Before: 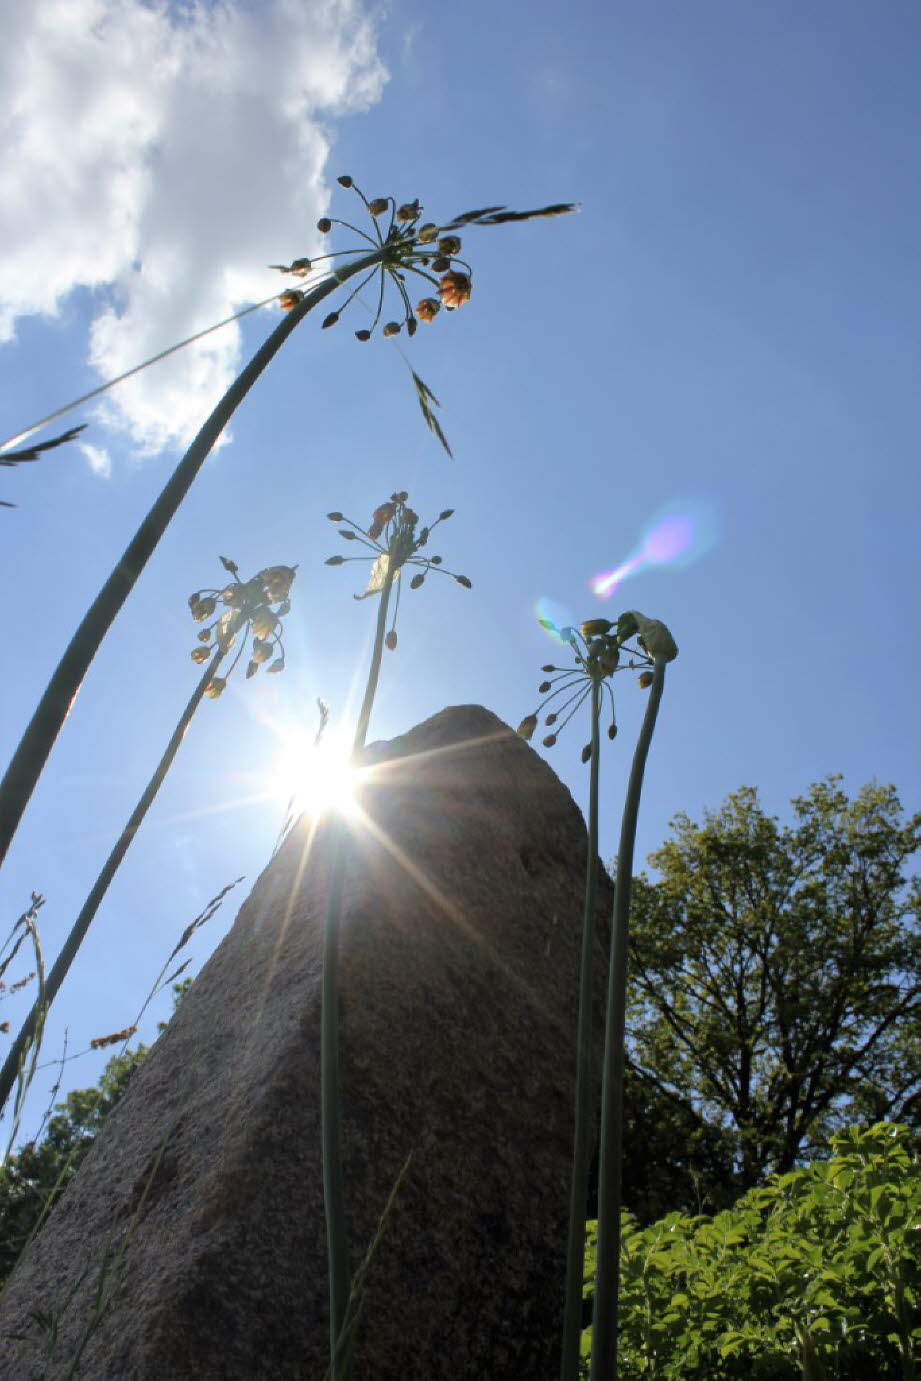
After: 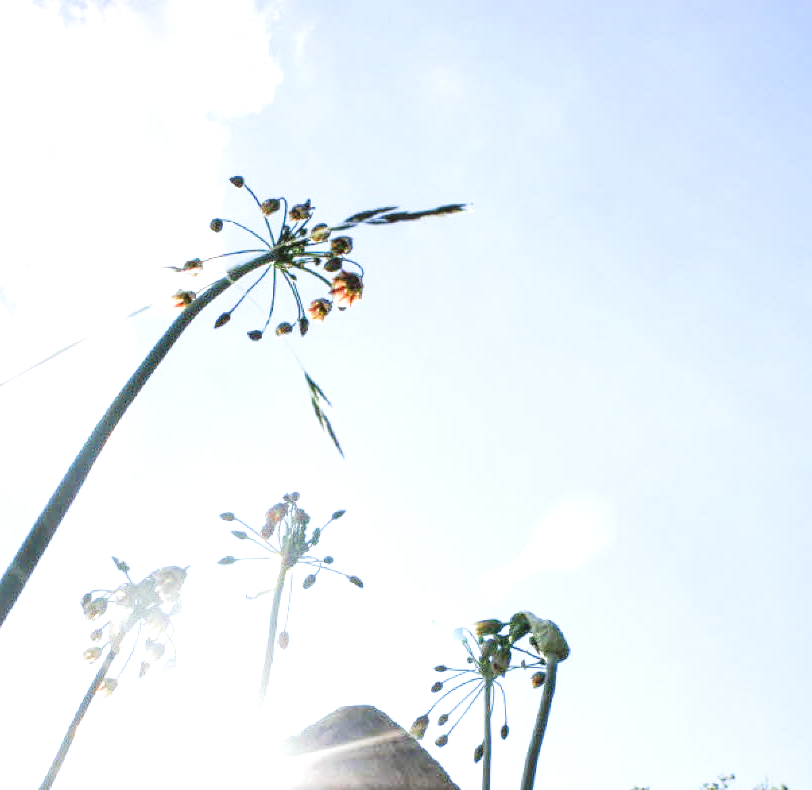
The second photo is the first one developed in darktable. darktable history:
filmic rgb: middle gray luminance 18.42%, black relative exposure -11.25 EV, white relative exposure 3.75 EV, threshold 6 EV, target black luminance 0%, hardness 5.87, latitude 57.4%, contrast 0.963, shadows ↔ highlights balance 49.98%, add noise in highlights 0, preserve chrominance luminance Y, color science v3 (2019), use custom middle-gray values true, iterations of high-quality reconstruction 0, contrast in highlights soft, enable highlight reconstruction true
local contrast: highlights 79%, shadows 56%, detail 175%, midtone range 0.428
exposure: black level correction 0, exposure 1.45 EV, compensate exposure bias true, compensate highlight preservation false
tone curve: curves: ch0 [(0, 0) (0.003, 0.203) (0.011, 0.203) (0.025, 0.21) (0.044, 0.22) (0.069, 0.231) (0.1, 0.243) (0.136, 0.255) (0.177, 0.277) (0.224, 0.305) (0.277, 0.346) (0.335, 0.412) (0.399, 0.492) (0.468, 0.571) (0.543, 0.658) (0.623, 0.75) (0.709, 0.837) (0.801, 0.905) (0.898, 0.955) (1, 1)], preserve colors none
crop and rotate: left 11.812%, bottom 42.776%
white balance: red 0.974, blue 1.044
levels: levels [0, 0.474, 0.947]
